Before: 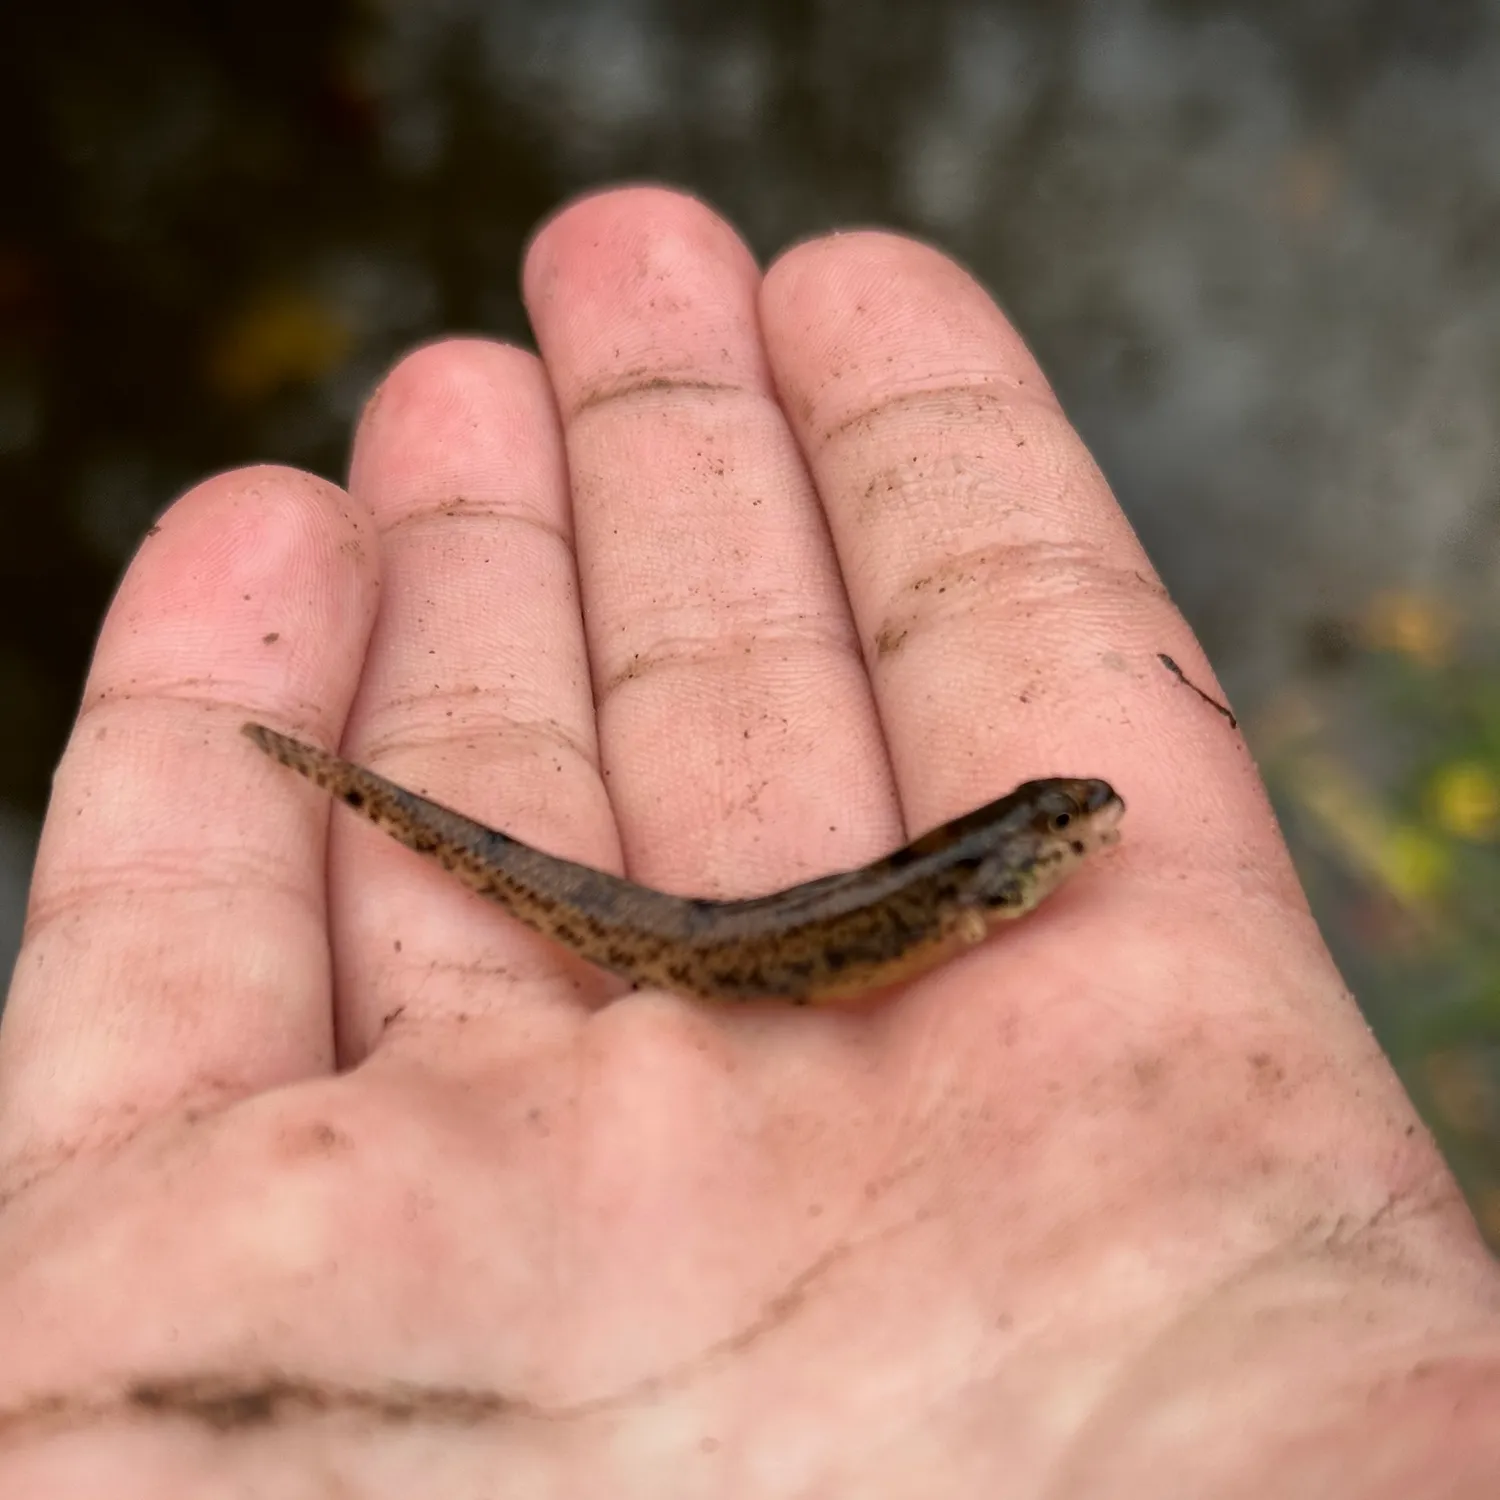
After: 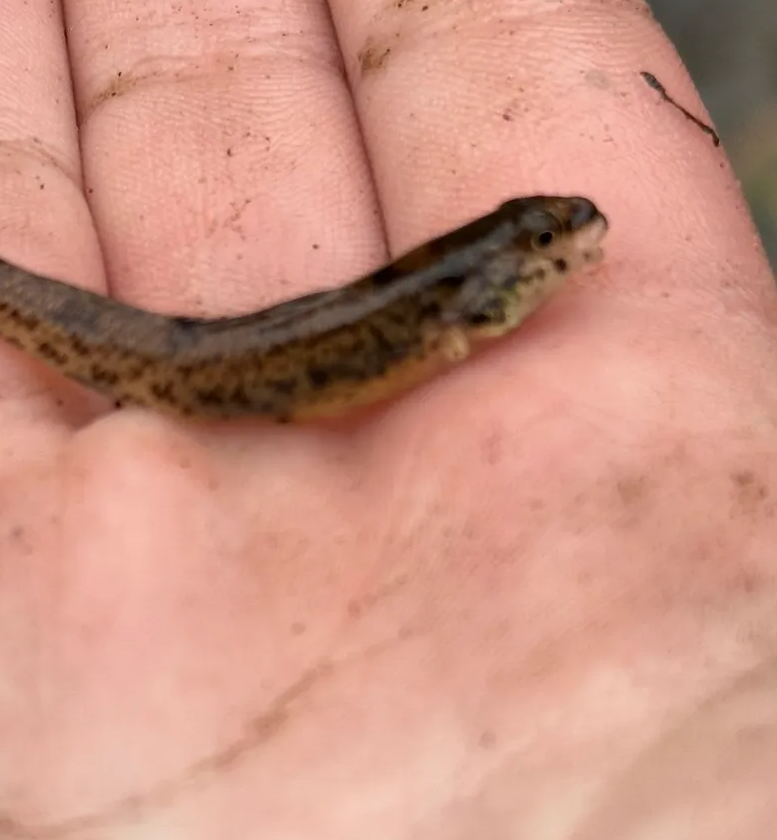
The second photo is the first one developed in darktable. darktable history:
crop: left 34.479%, top 38.822%, right 13.718%, bottom 5.172%
color correction: highlights a* -0.182, highlights b* -0.124
